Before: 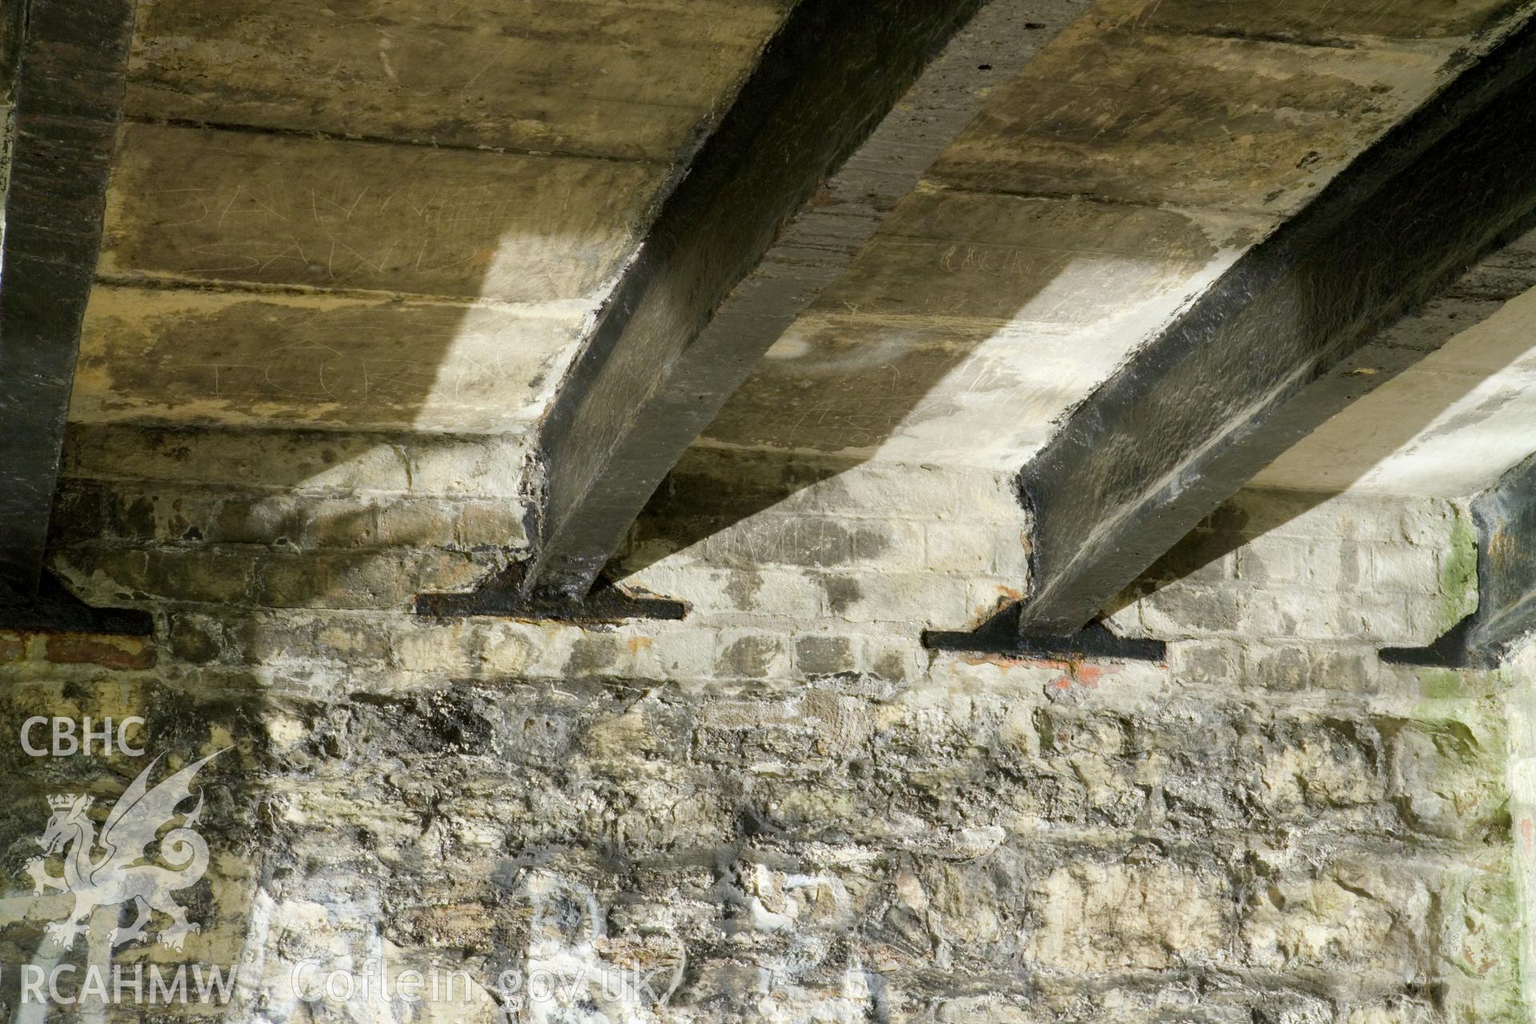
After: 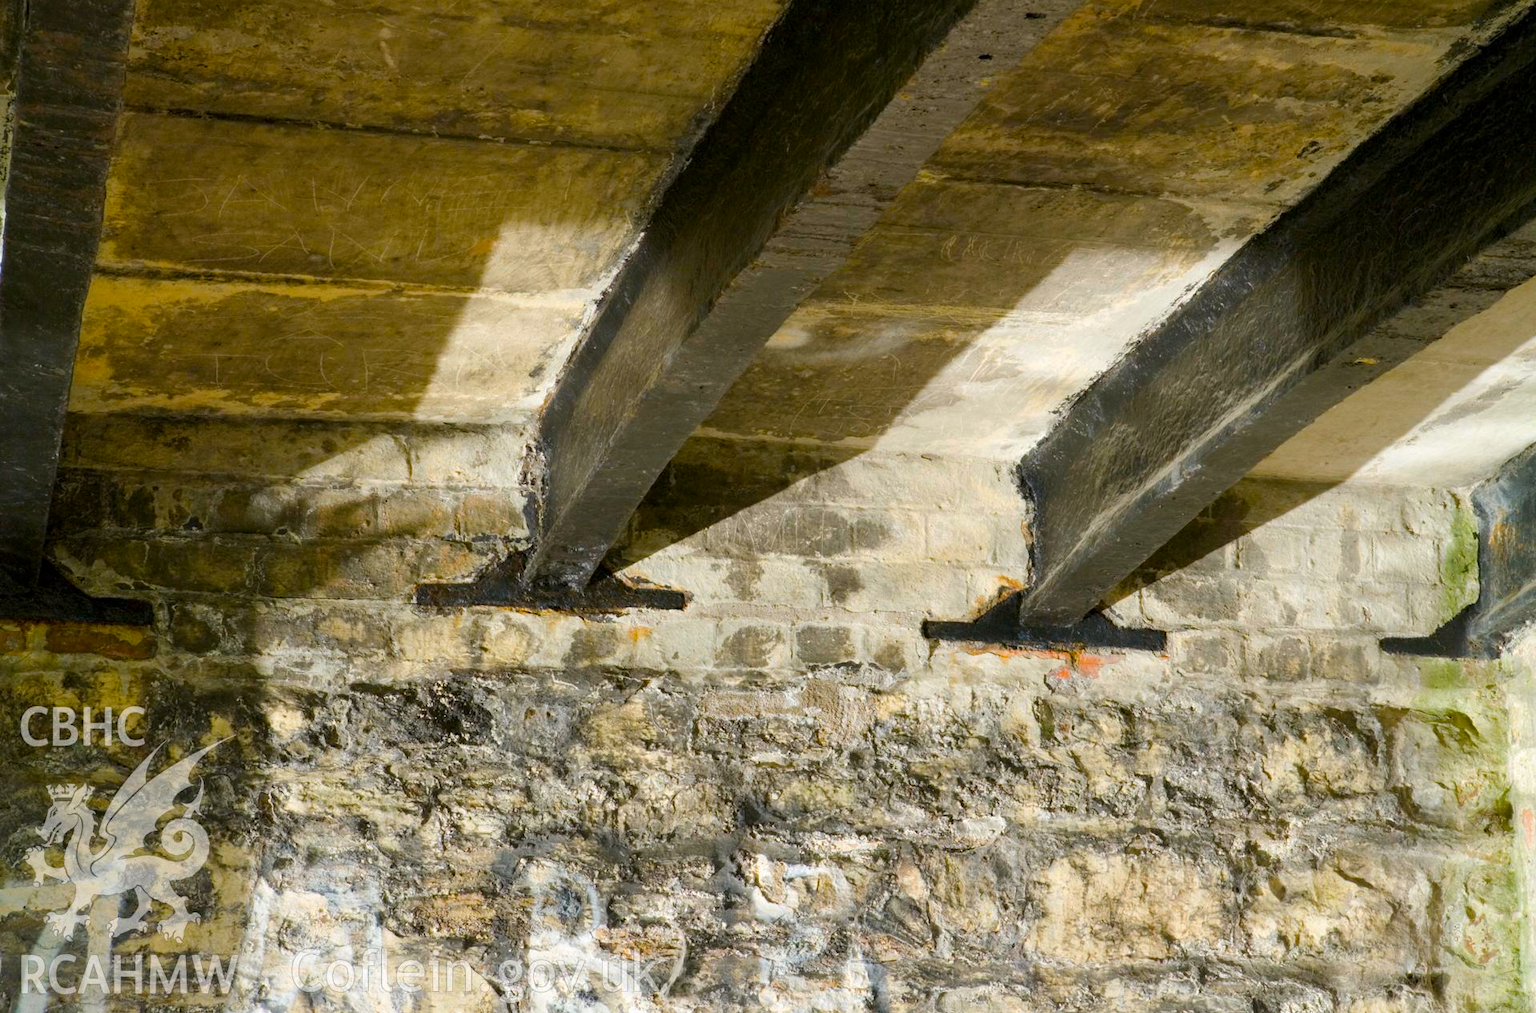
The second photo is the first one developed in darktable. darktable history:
crop: top 1.049%, right 0.001%
color balance rgb: linear chroma grading › global chroma 15%, perceptual saturation grading › global saturation 30%
